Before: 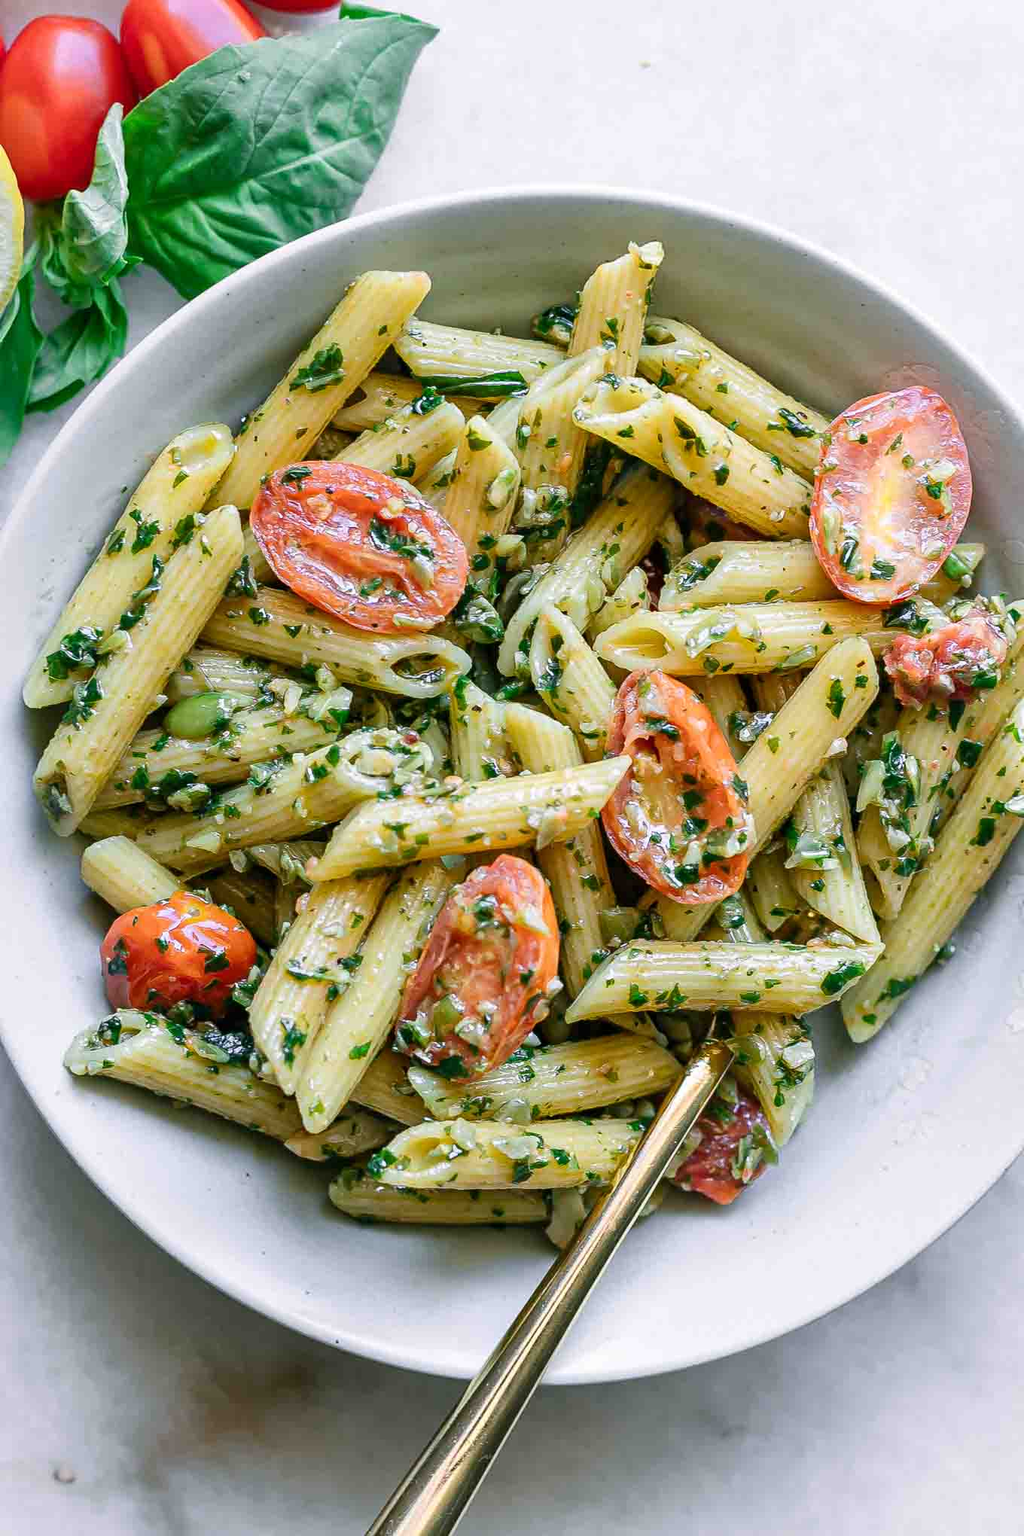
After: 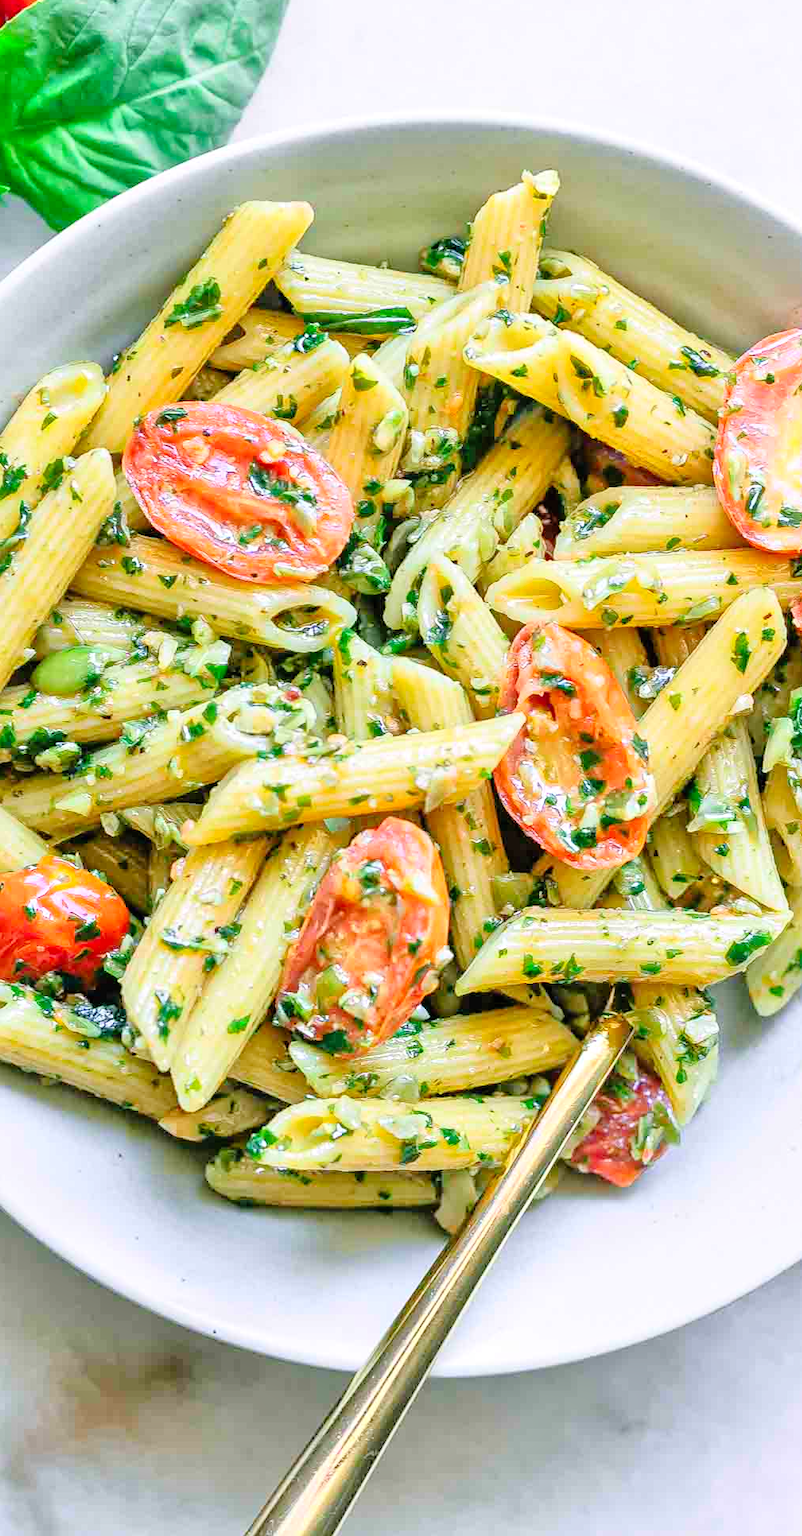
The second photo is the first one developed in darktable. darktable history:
crop and rotate: left 13.15%, top 5.251%, right 12.609%
tone equalizer: -7 EV 0.15 EV, -6 EV 0.6 EV, -5 EV 1.15 EV, -4 EV 1.33 EV, -3 EV 1.15 EV, -2 EV 0.6 EV, -1 EV 0.15 EV, mask exposure compensation -0.5 EV
contrast brightness saturation: contrast 0.2, brightness 0.16, saturation 0.22
